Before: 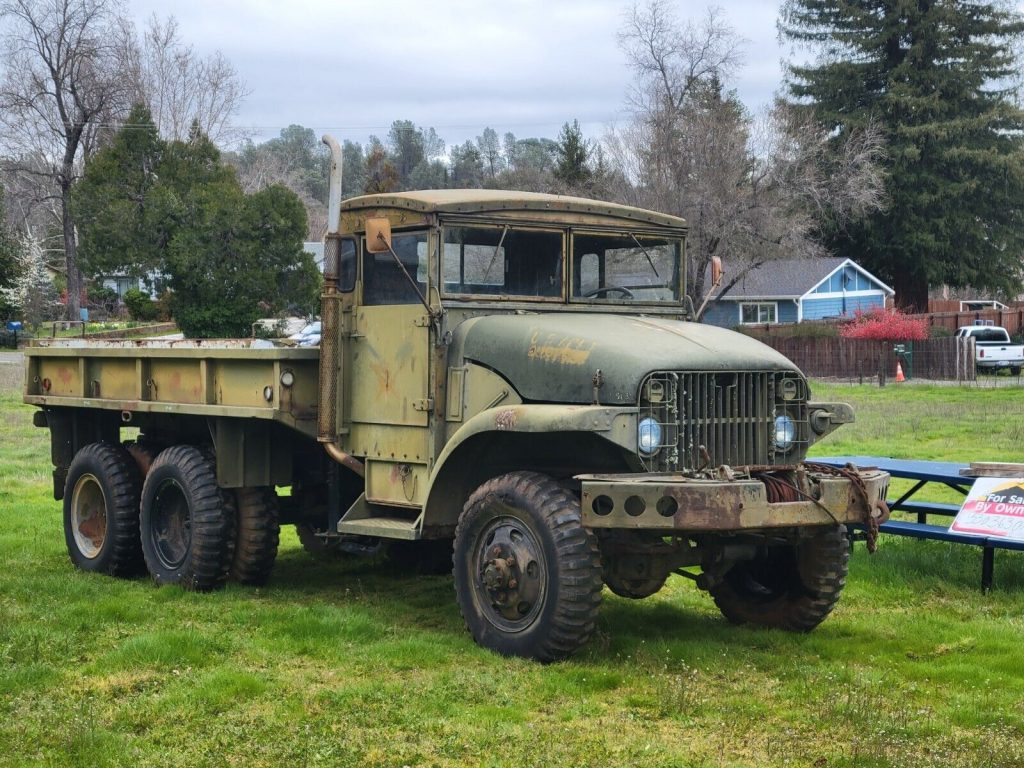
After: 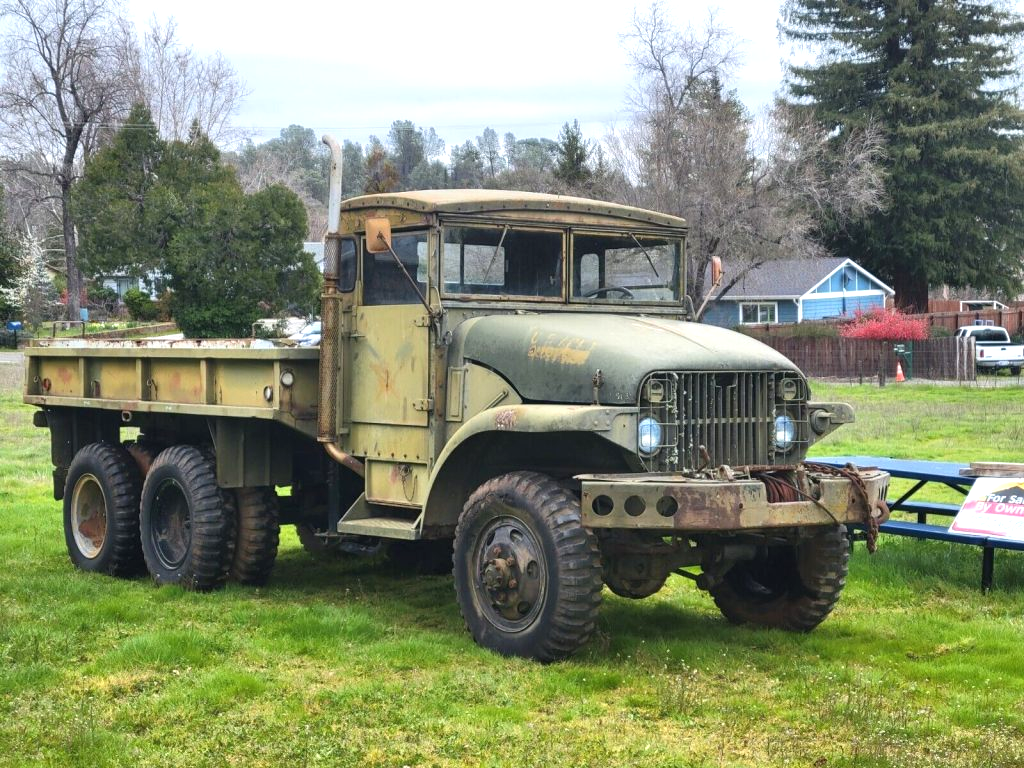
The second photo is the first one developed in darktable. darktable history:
exposure: exposure 0.578 EV, compensate exposure bias true, compensate highlight preservation false
